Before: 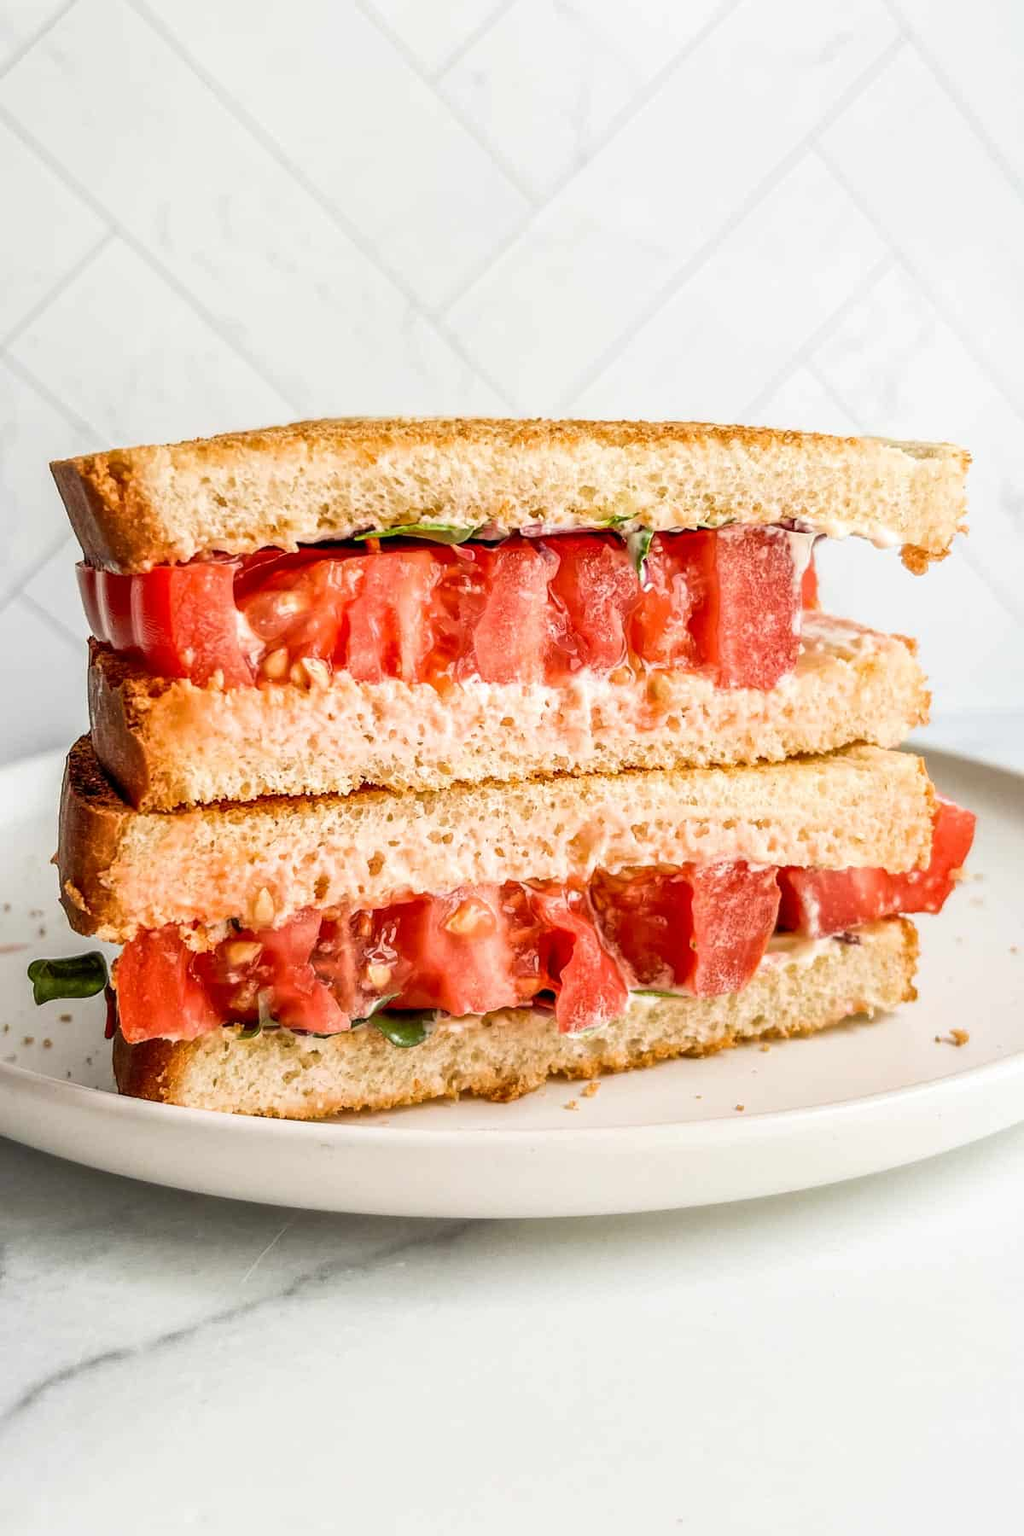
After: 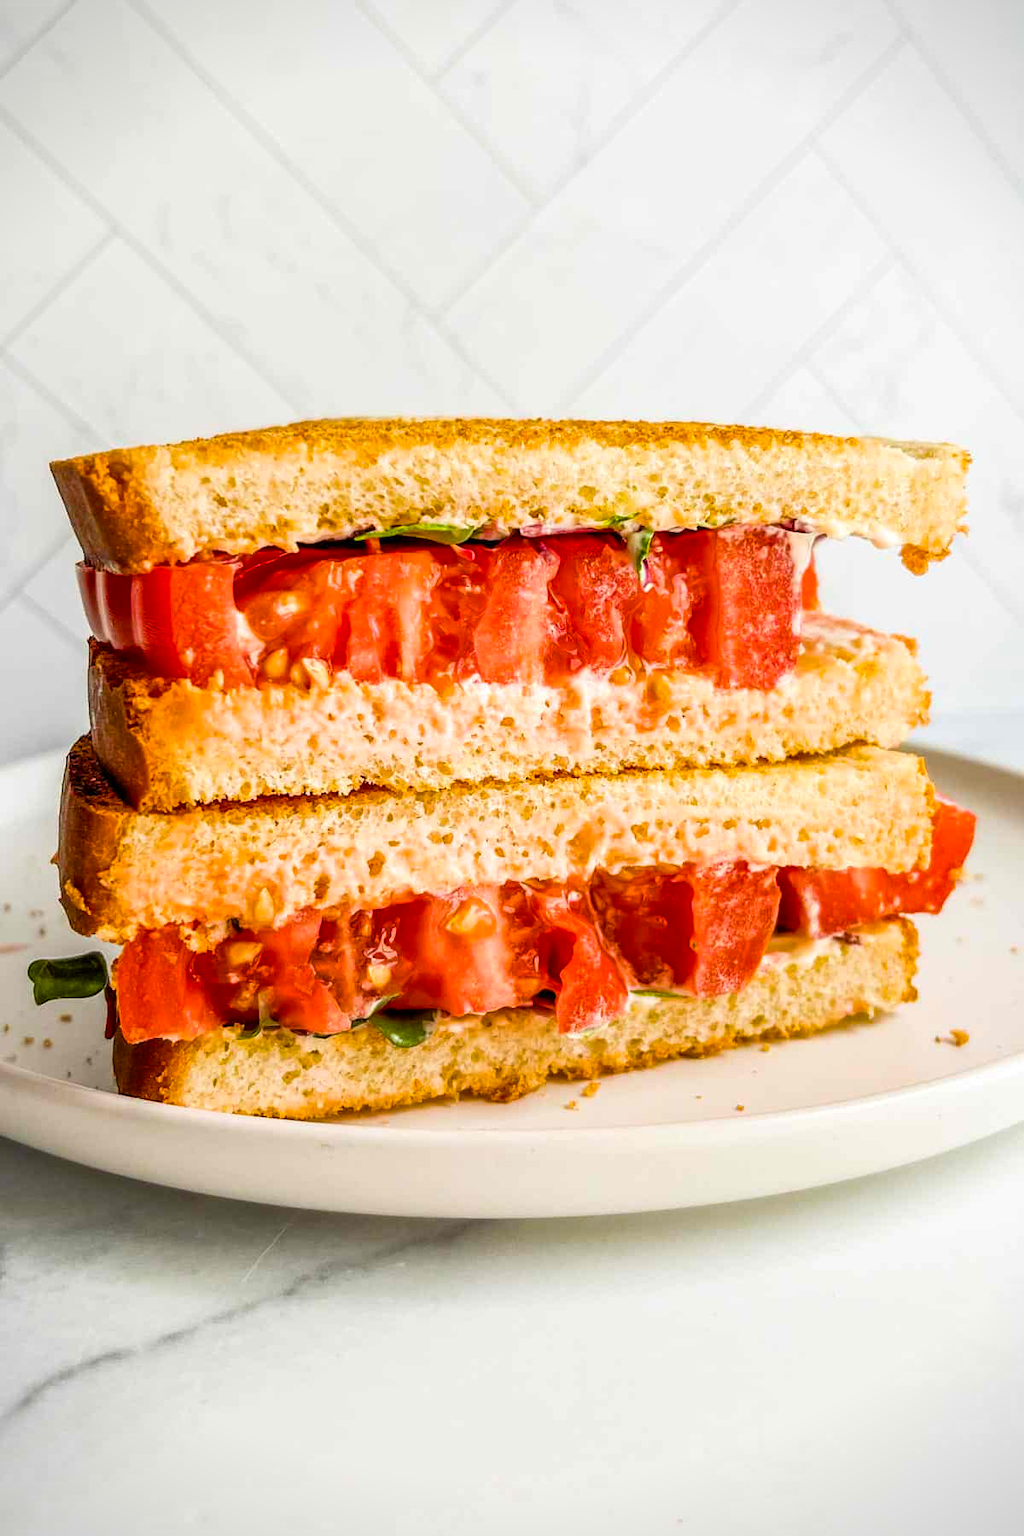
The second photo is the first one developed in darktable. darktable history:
color balance rgb: linear chroma grading › global chroma 15%, perceptual saturation grading › global saturation 30%
vignetting: fall-off start 92.6%, brightness -0.52, saturation -0.51, center (-0.012, 0)
